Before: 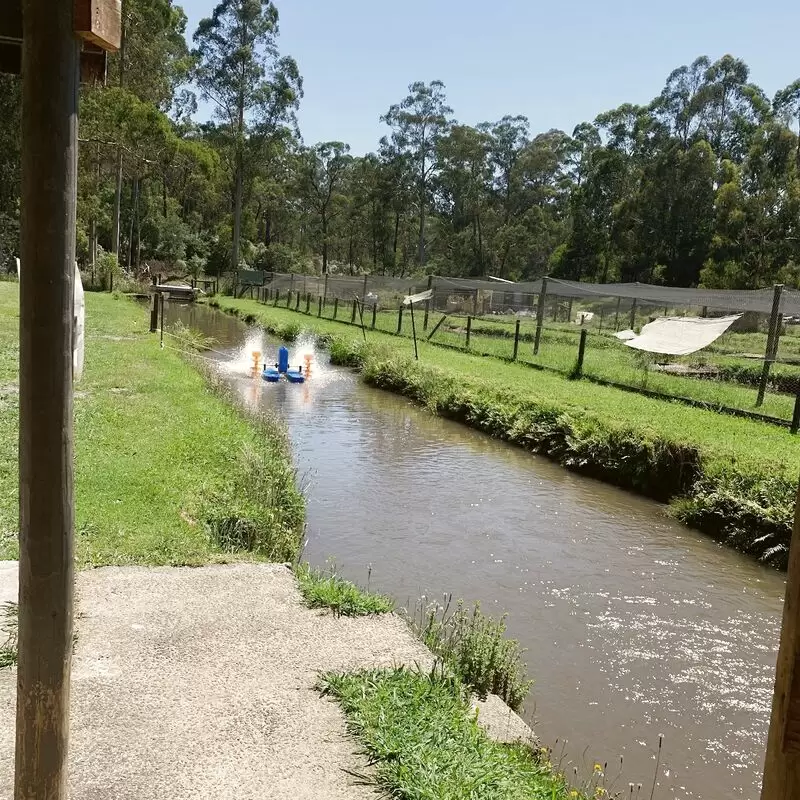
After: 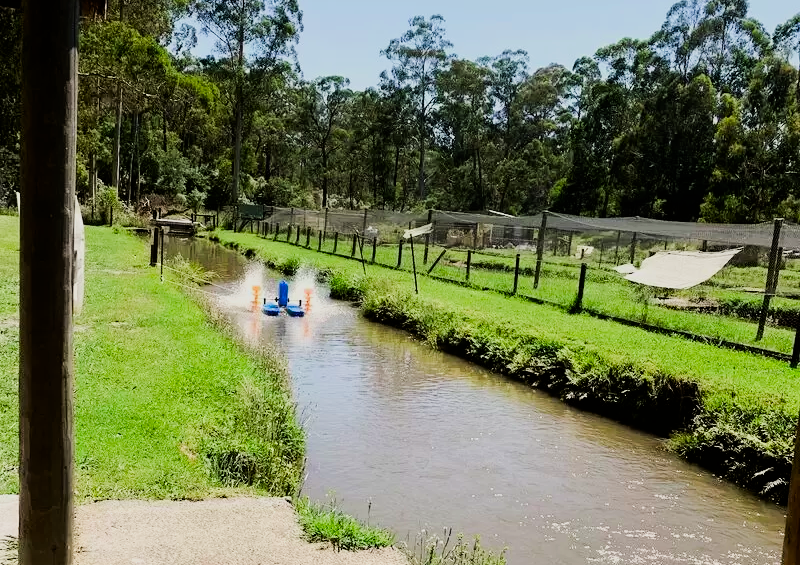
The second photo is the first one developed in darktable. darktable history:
crop and rotate: top 8.293%, bottom 20.996%
filmic rgb: black relative exposure -6.98 EV, white relative exposure 5.63 EV, hardness 2.86
exposure: exposure 0.014 EV, compensate highlight preservation false
color contrast: green-magenta contrast 1.69, blue-yellow contrast 1.49
tone equalizer: -8 EV -0.75 EV, -7 EV -0.7 EV, -6 EV -0.6 EV, -5 EV -0.4 EV, -3 EV 0.4 EV, -2 EV 0.6 EV, -1 EV 0.7 EV, +0 EV 0.75 EV, edges refinement/feathering 500, mask exposure compensation -1.57 EV, preserve details no
